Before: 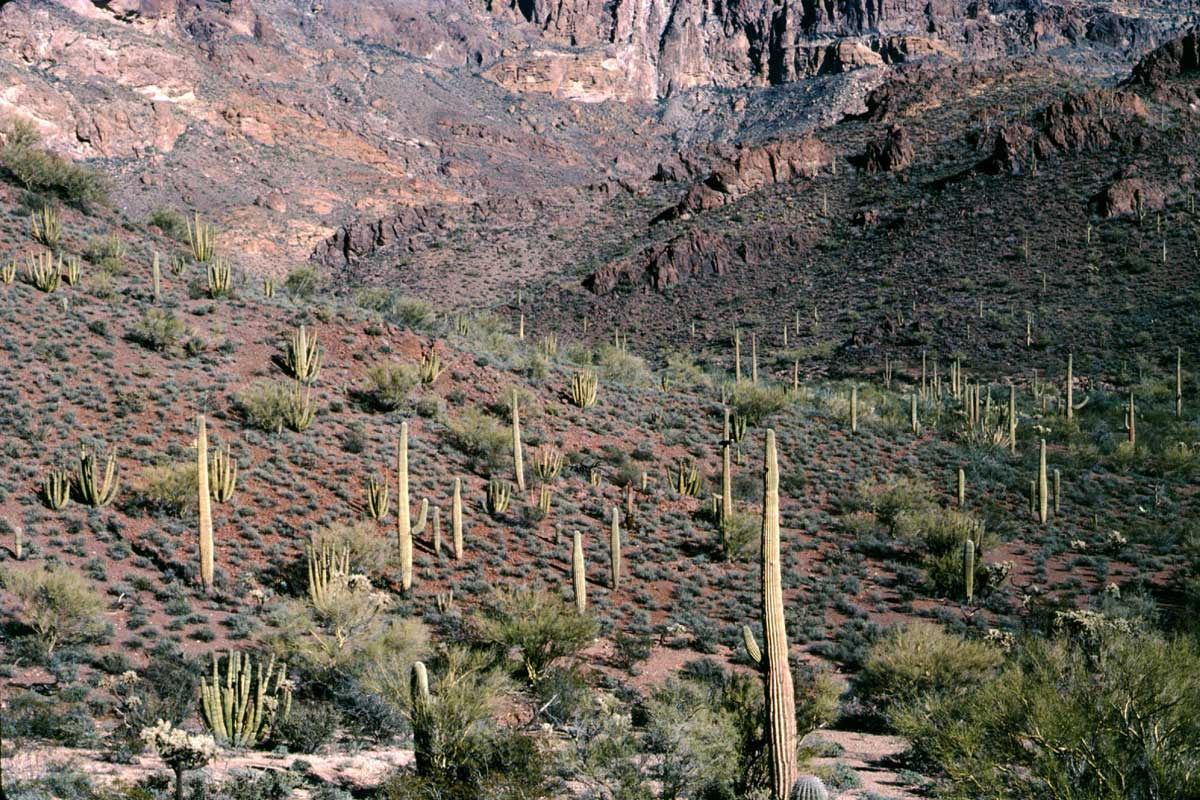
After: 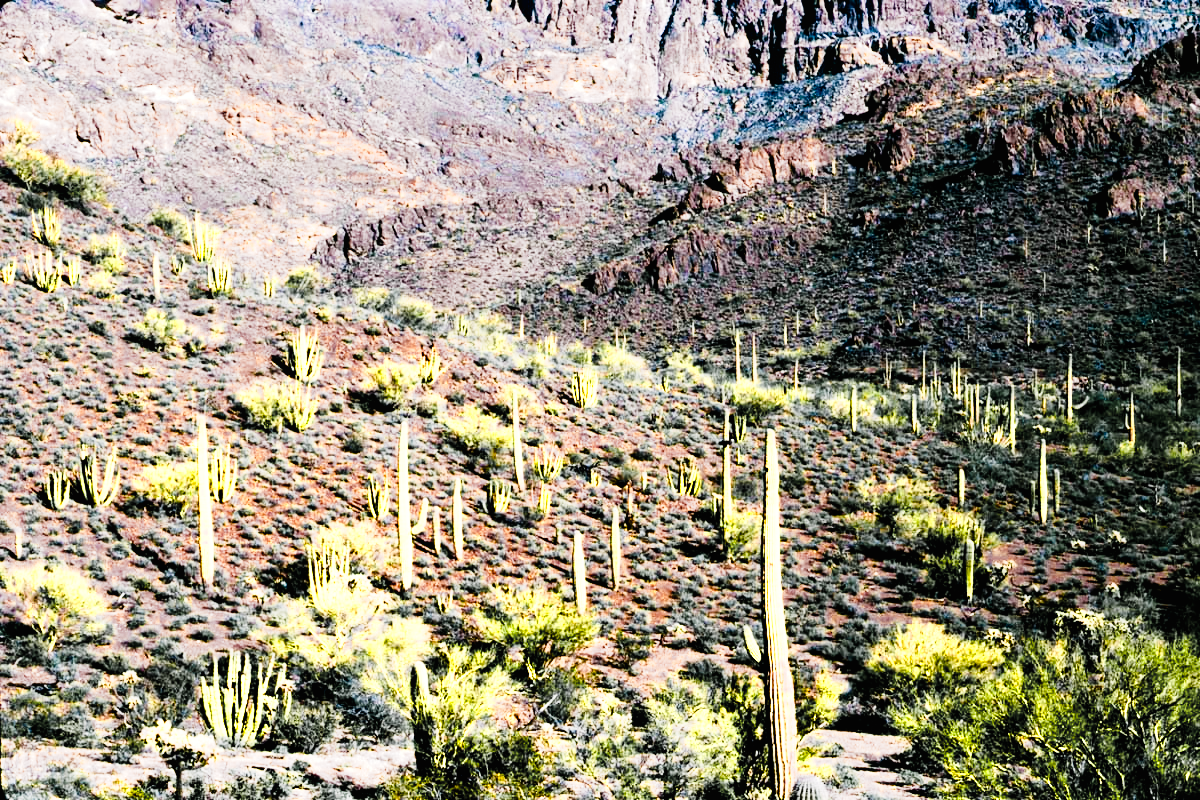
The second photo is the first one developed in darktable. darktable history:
color balance rgb: shadows lift › hue 86.5°, power › hue 61.78°, linear chroma grading › global chroma 9.966%, perceptual saturation grading › global saturation 14.492%, perceptual saturation grading › highlights -30.647%, perceptual saturation grading › shadows 51.749%, hue shift -2.22°, perceptual brilliance grading › highlights 7.195%, perceptual brilliance grading › mid-tones 17.041%, perceptual brilliance grading › shadows -5.557%, contrast -21.358%
exposure: black level correction 0, exposure 0.499 EV, compensate highlight preservation false
local contrast: mode bilateral grid, contrast 10, coarseness 25, detail 115%, midtone range 0.2
filmic rgb: middle gray luminance 21.61%, black relative exposure -14.08 EV, white relative exposure 2.96 EV, target black luminance 0%, hardness 8.84, latitude 60.01%, contrast 1.21, highlights saturation mix 4.18%, shadows ↔ highlights balance 41.19%, iterations of high-quality reconstruction 0
tone curve: curves: ch0 [(0.016, 0.011) (0.094, 0.016) (0.469, 0.508) (0.721, 0.862) (1, 1)], preserve colors none
color zones: curves: ch0 [(0.004, 0.306) (0.107, 0.448) (0.252, 0.656) (0.41, 0.398) (0.595, 0.515) (0.768, 0.628)]; ch1 [(0.07, 0.323) (0.151, 0.452) (0.252, 0.608) (0.346, 0.221) (0.463, 0.189) (0.61, 0.368) (0.735, 0.395) (0.921, 0.412)]; ch2 [(0, 0.476) (0.132, 0.512) (0.243, 0.512) (0.397, 0.48) (0.522, 0.376) (0.634, 0.536) (0.761, 0.46)]
